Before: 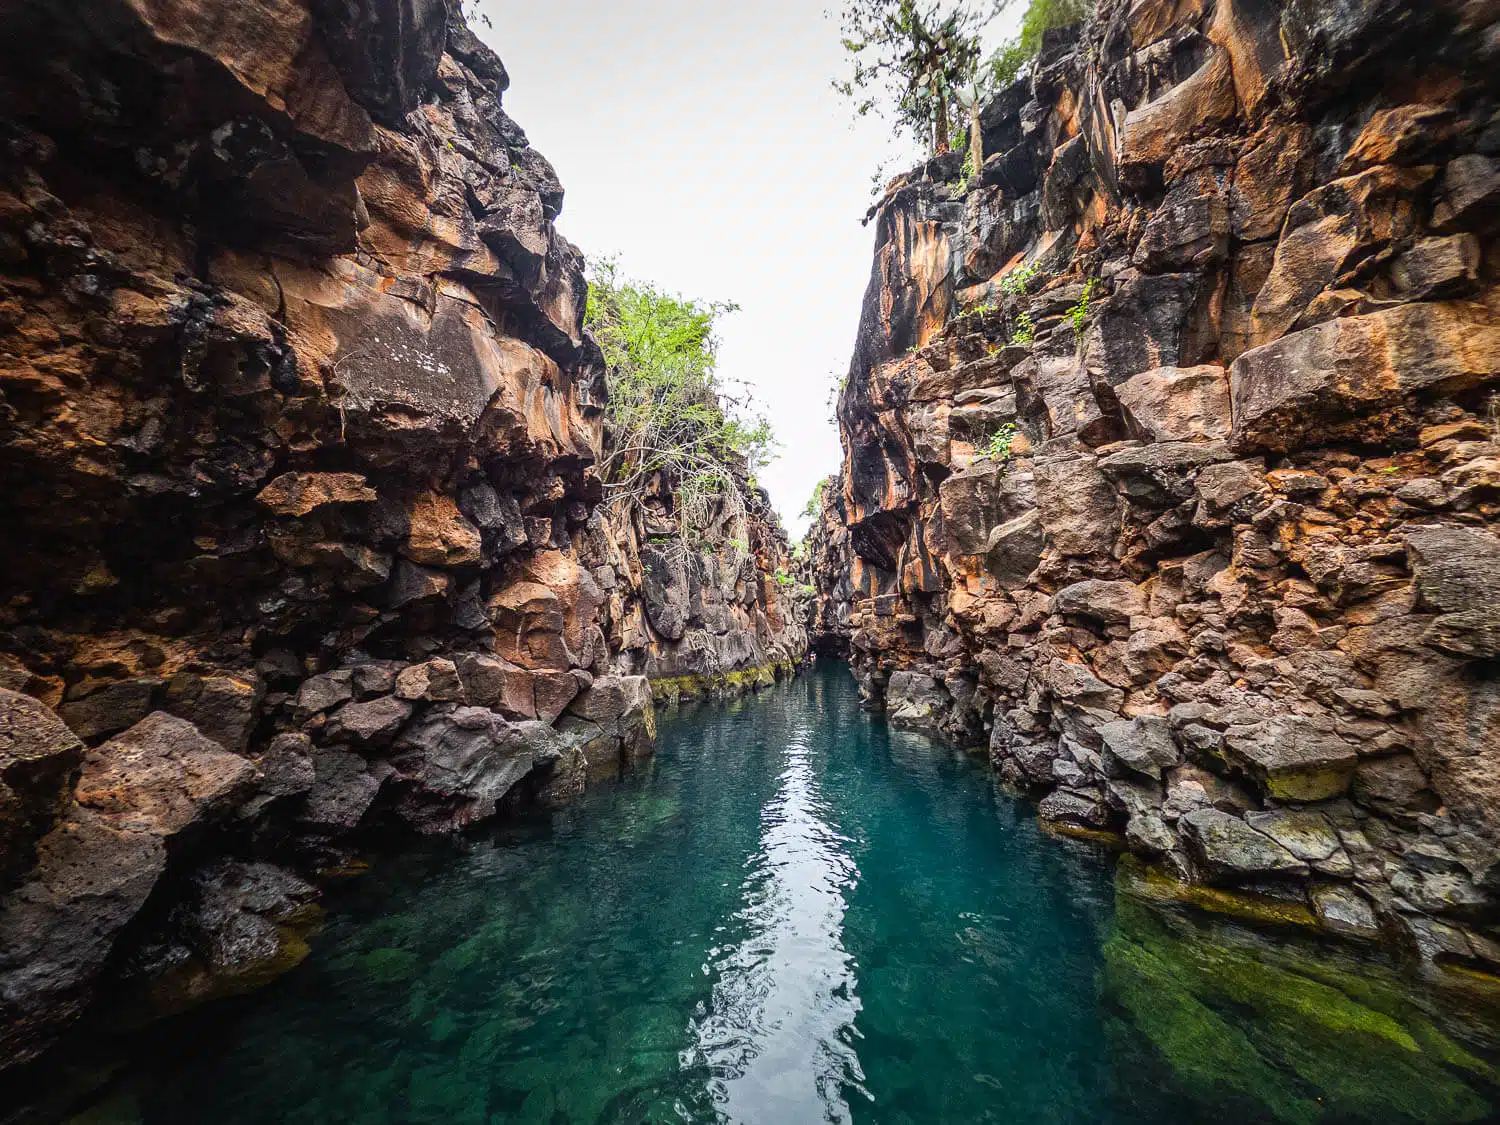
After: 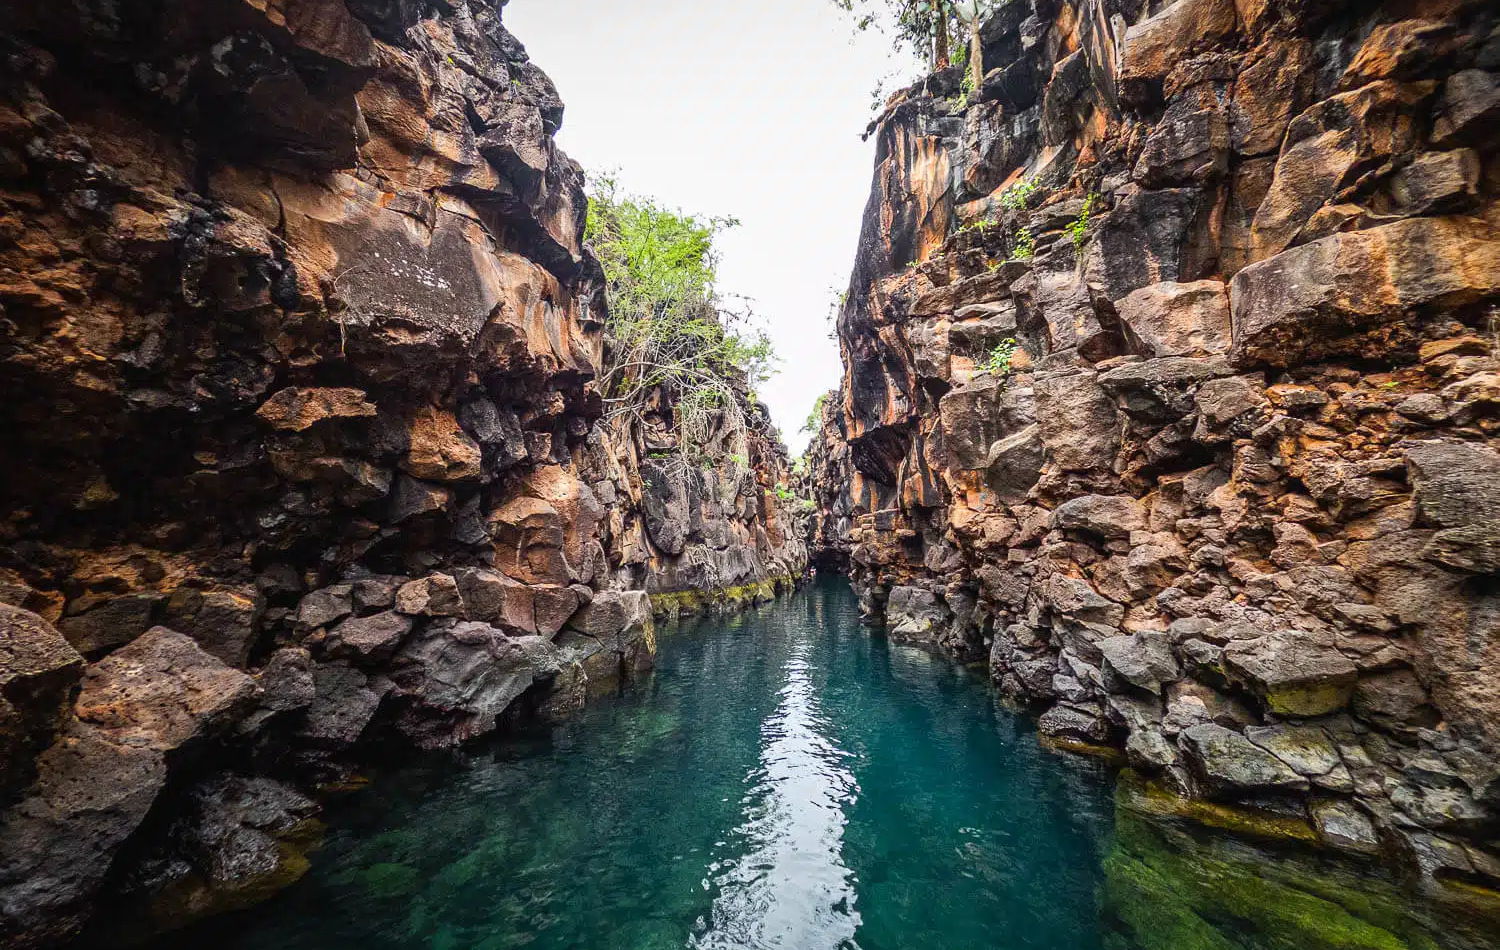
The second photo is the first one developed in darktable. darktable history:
crop: top 7.567%, bottom 7.932%
